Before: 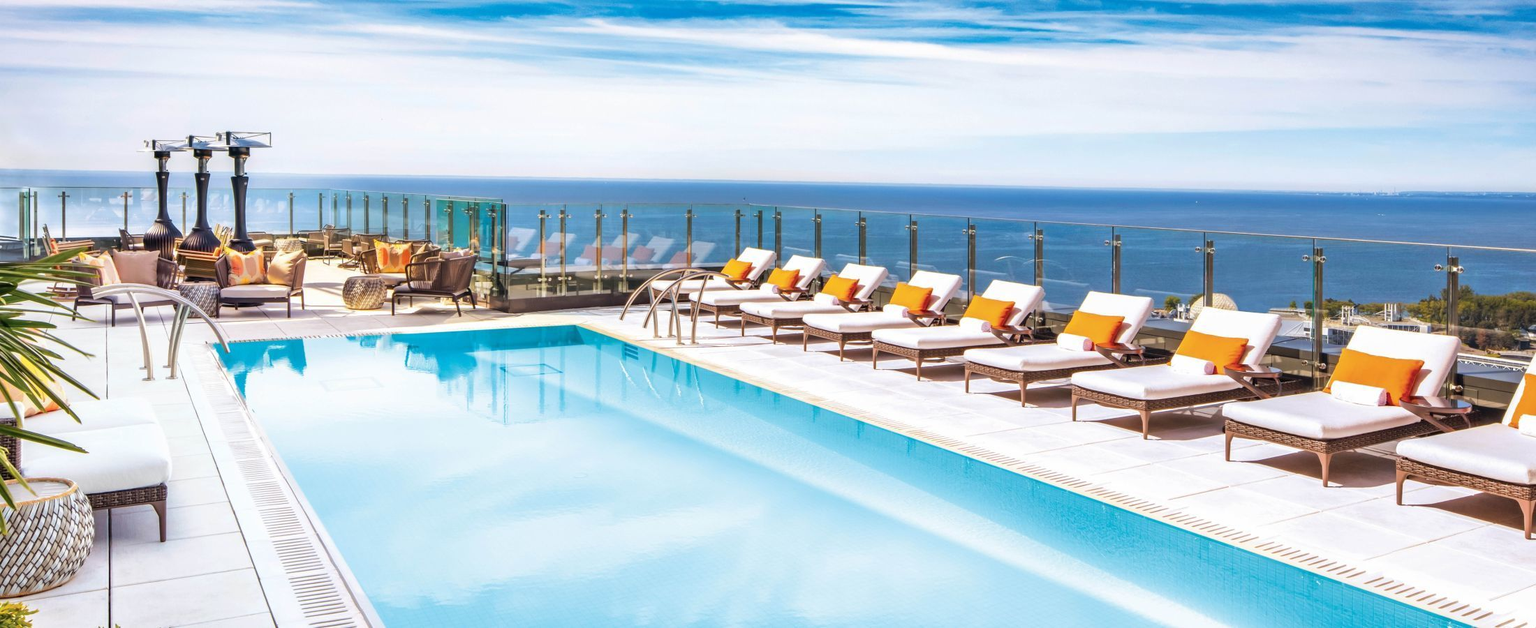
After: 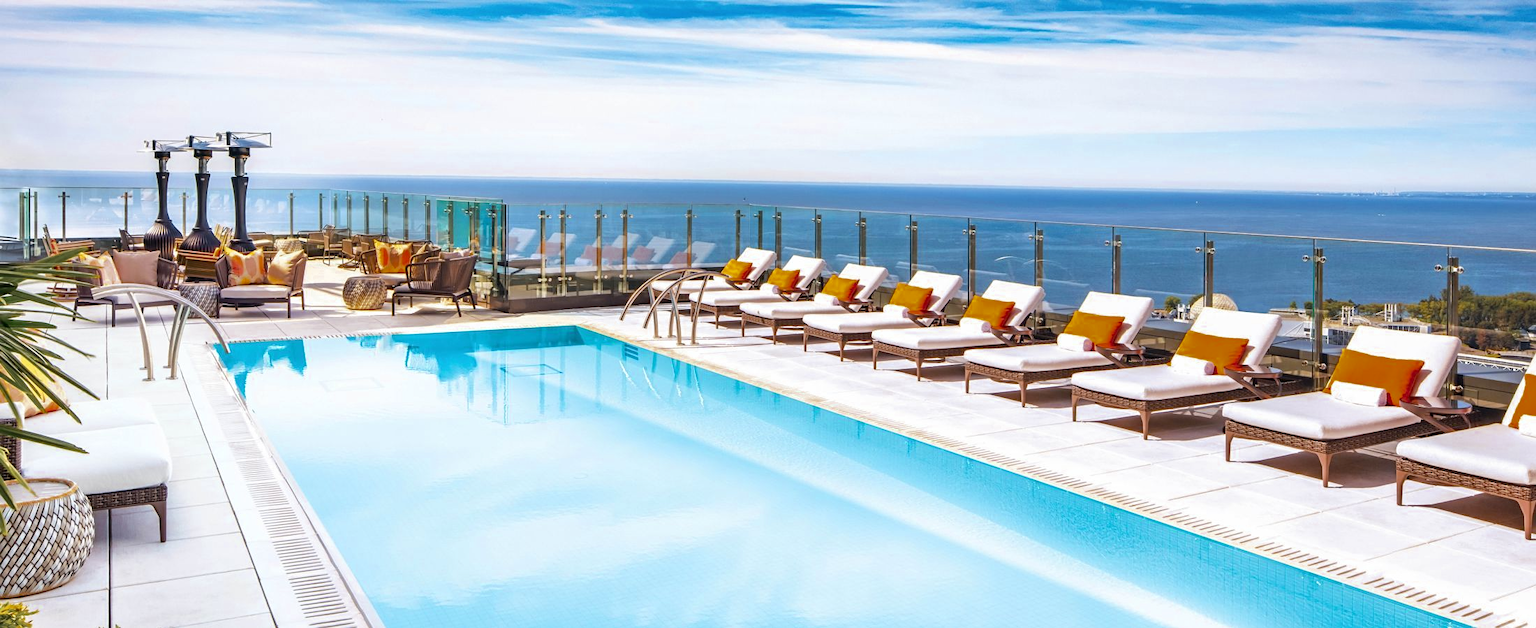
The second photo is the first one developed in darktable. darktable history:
color zones: curves: ch0 [(0.11, 0.396) (0.195, 0.36) (0.25, 0.5) (0.303, 0.412) (0.357, 0.544) (0.75, 0.5) (0.967, 0.328)]; ch1 [(0, 0.468) (0.112, 0.512) (0.202, 0.6) (0.25, 0.5) (0.307, 0.352) (0.357, 0.544) (0.75, 0.5) (0.963, 0.524)]
sharpen: amount 0.2
